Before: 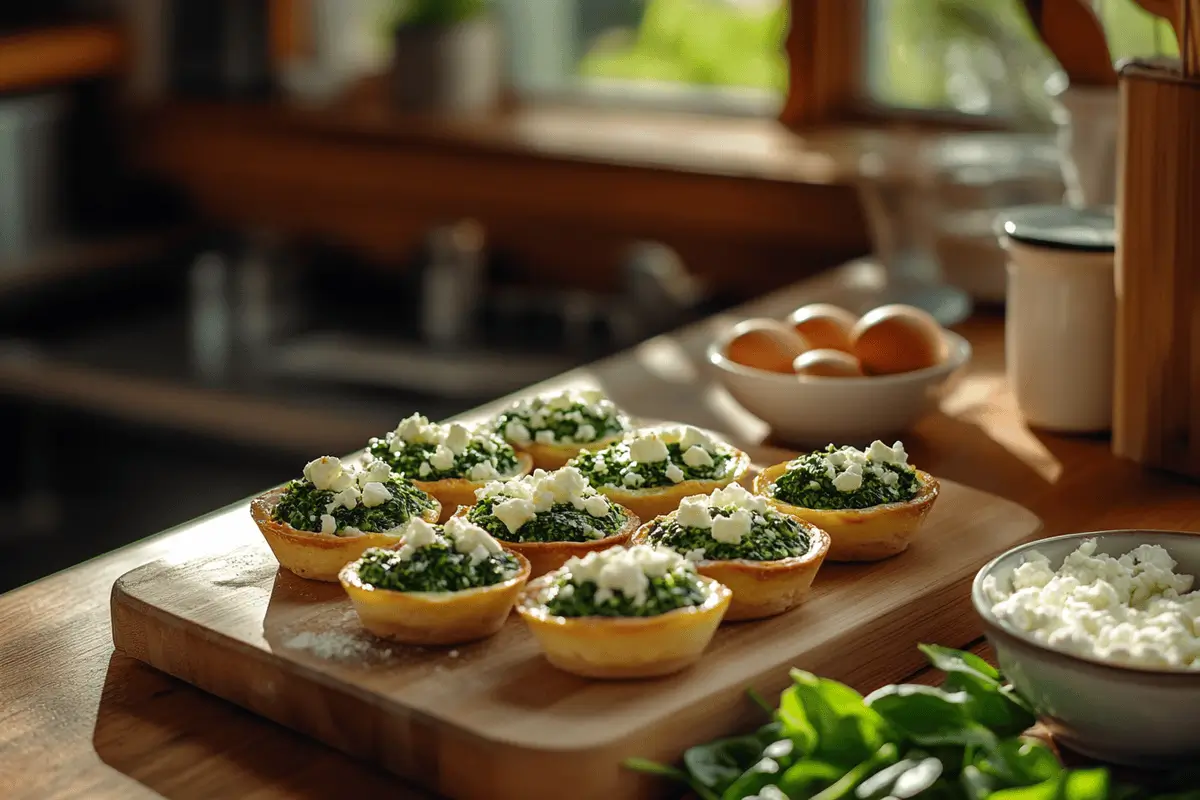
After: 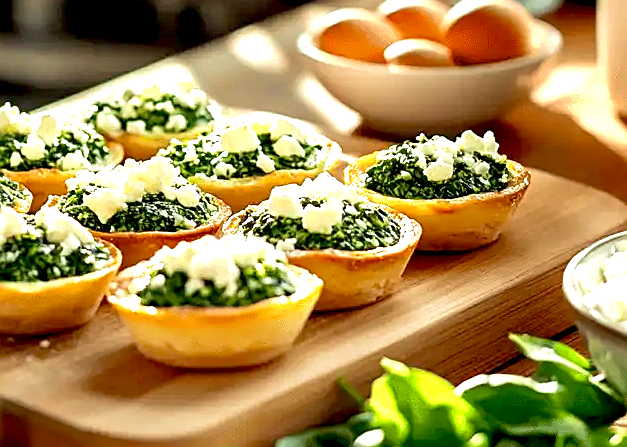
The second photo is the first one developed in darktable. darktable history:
sharpen: on, module defaults
crop: left 34.142%, top 38.768%, right 13.604%, bottom 5.248%
exposure: black level correction 0.009, exposure 1.436 EV, compensate highlight preservation false
velvia: on, module defaults
